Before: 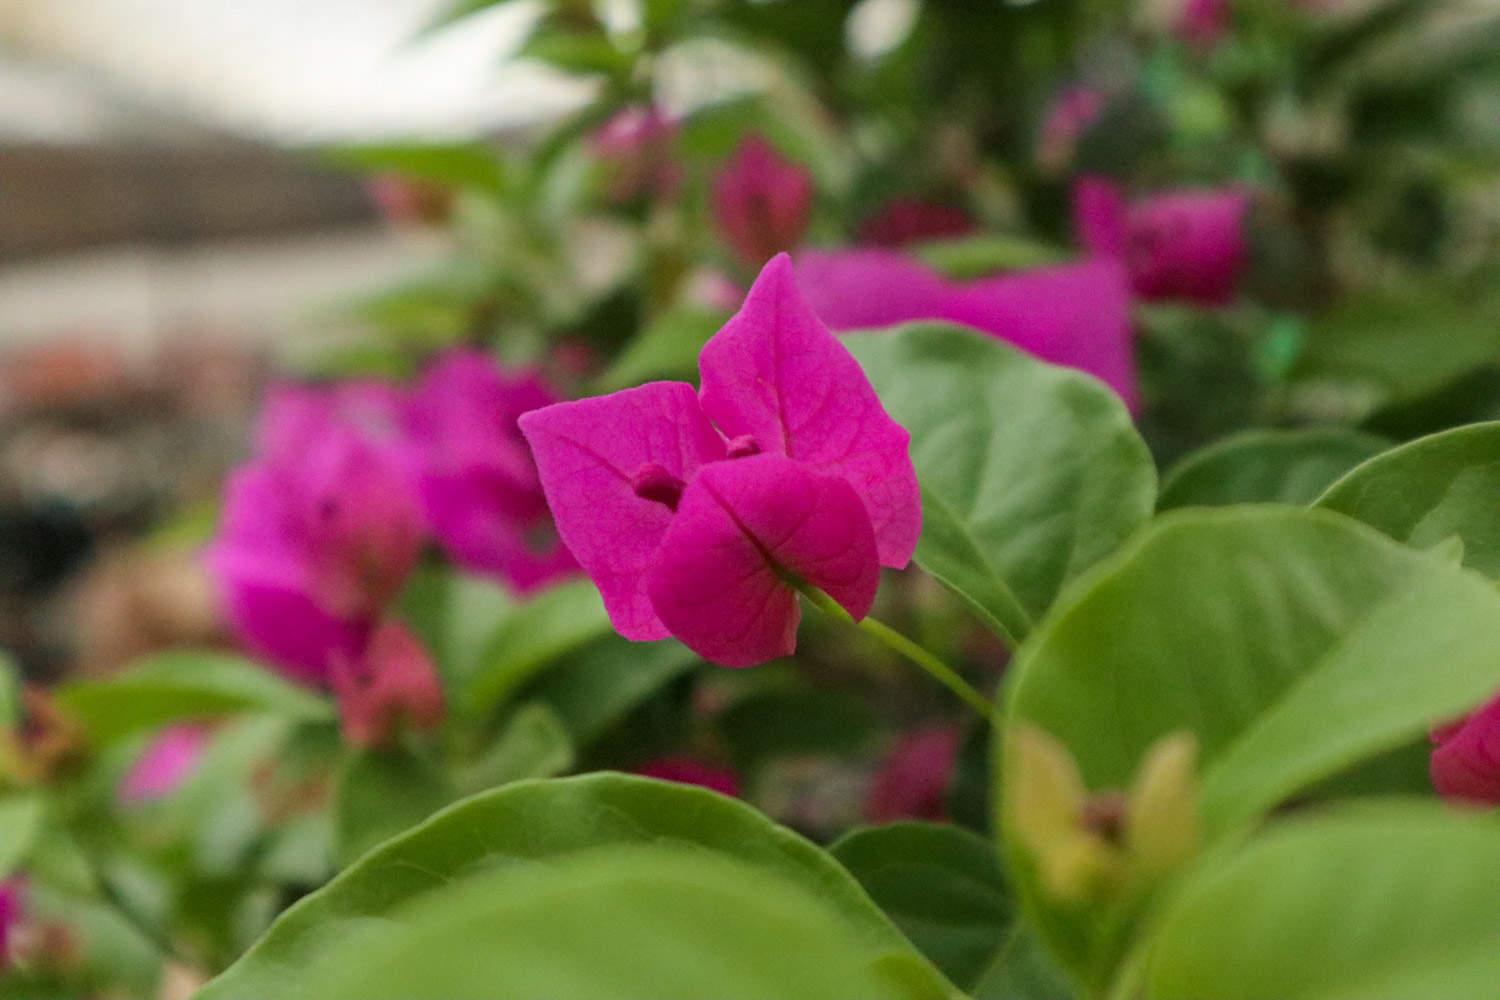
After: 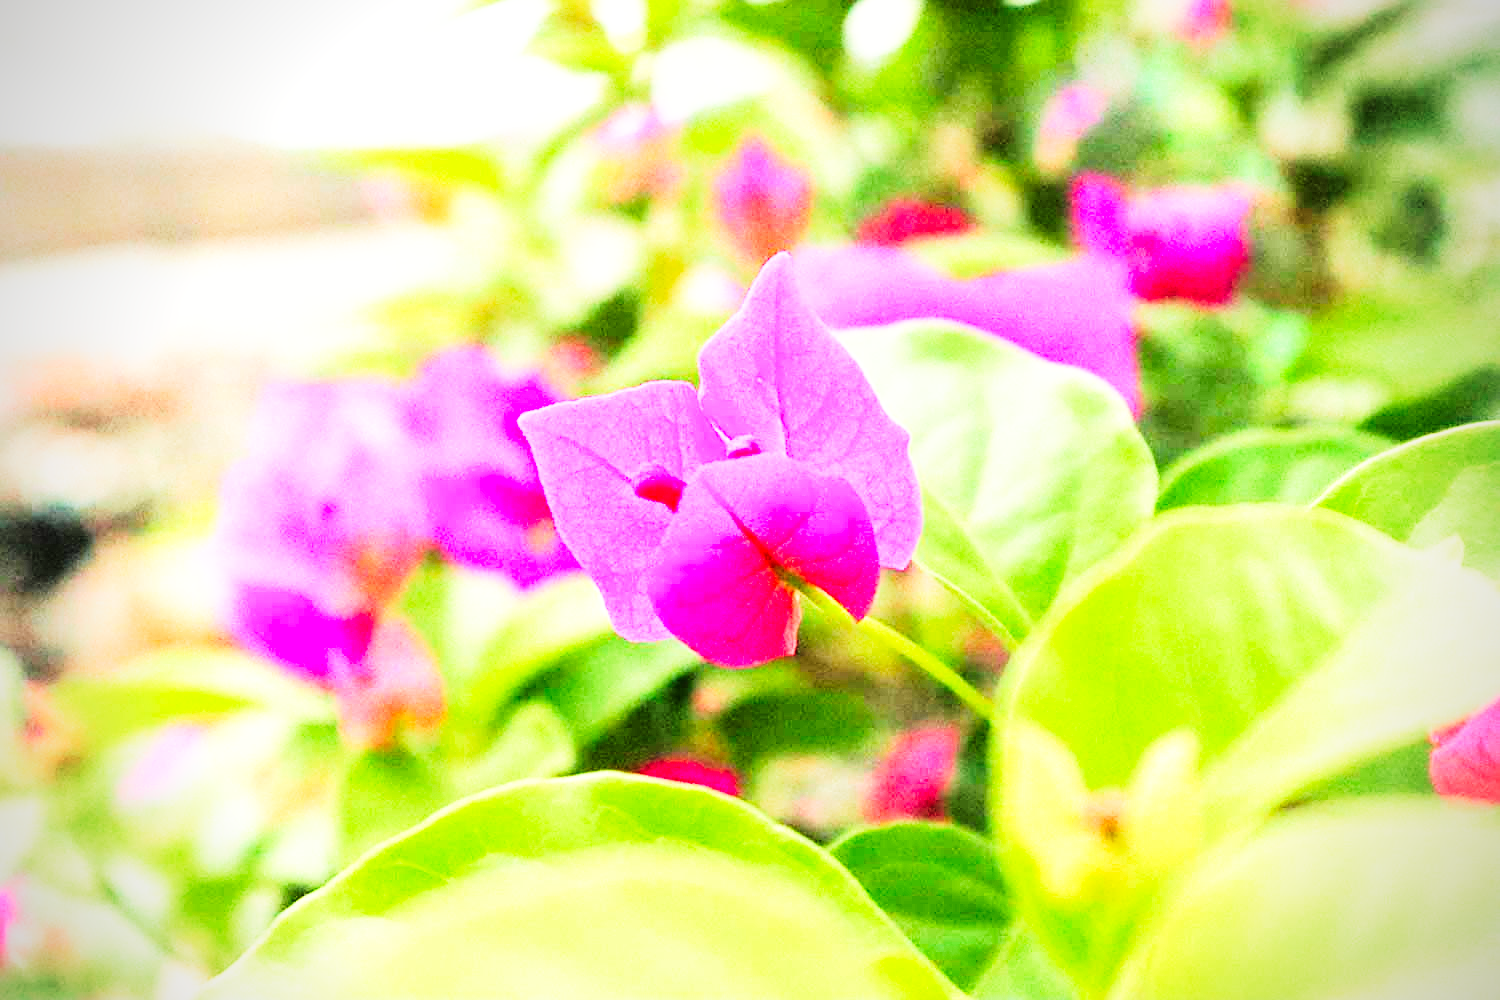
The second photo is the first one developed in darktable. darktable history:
color correction: highlights b* 0.057
sharpen: amount 0.489
vignetting: on, module defaults
base curve: curves: ch0 [(0, 0) (0.007, 0.004) (0.027, 0.03) (0.046, 0.07) (0.207, 0.54) (0.442, 0.872) (0.673, 0.972) (1, 1)], preserve colors none
tone curve: curves: ch0 [(0, 0) (0.003, 0.003) (0.011, 0.01) (0.025, 0.023) (0.044, 0.041) (0.069, 0.064) (0.1, 0.094) (0.136, 0.143) (0.177, 0.205) (0.224, 0.281) (0.277, 0.367) (0.335, 0.457) (0.399, 0.542) (0.468, 0.629) (0.543, 0.711) (0.623, 0.788) (0.709, 0.863) (0.801, 0.912) (0.898, 0.955) (1, 1)], color space Lab, linked channels, preserve colors none
exposure: black level correction 0, exposure 1.29 EV, compensate highlight preservation false
tone equalizer: on, module defaults
